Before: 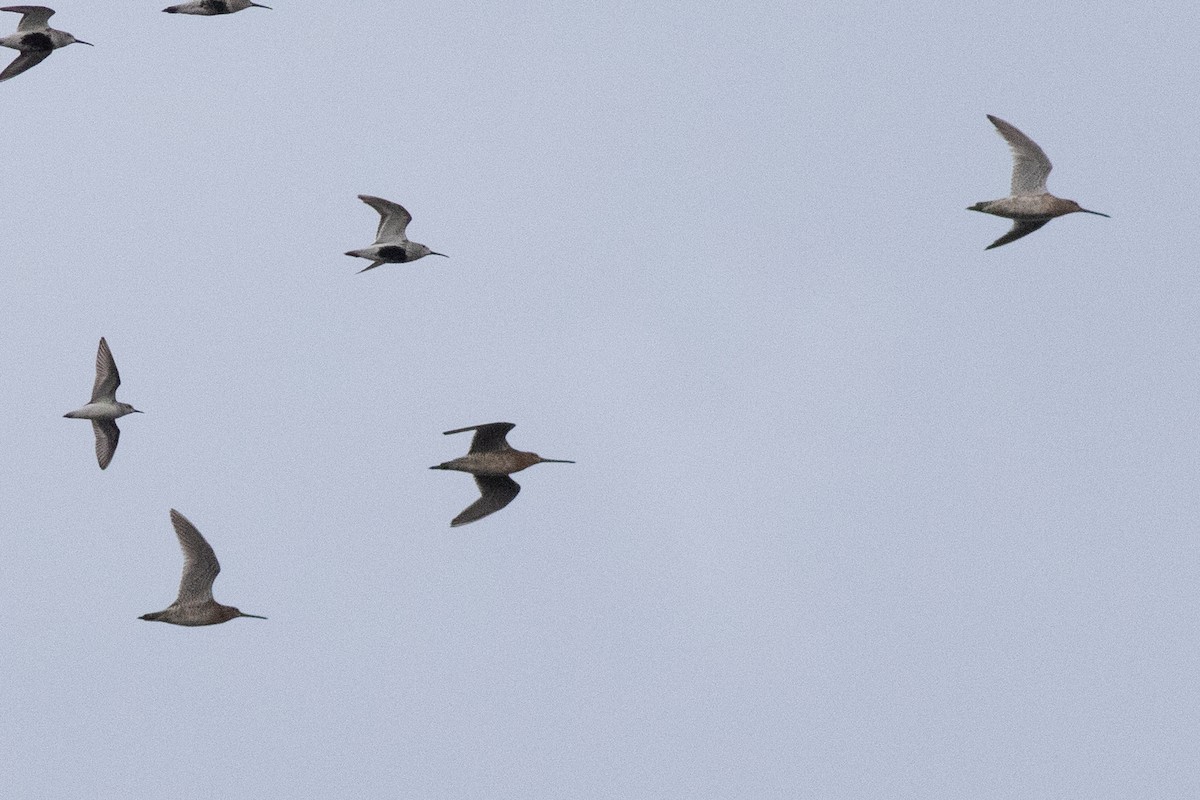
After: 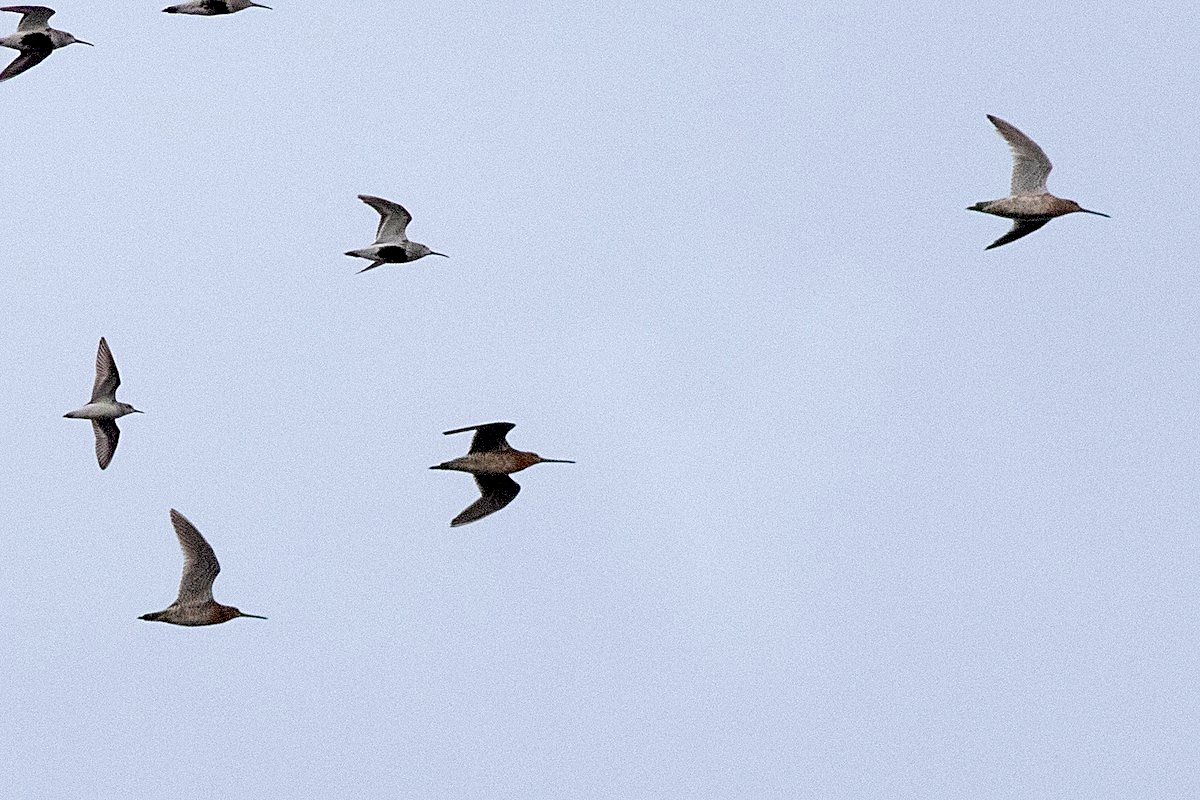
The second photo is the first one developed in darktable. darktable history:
exposure: black level correction 0.031, exposure 0.304 EV, compensate highlight preservation false
sharpen: on, module defaults
